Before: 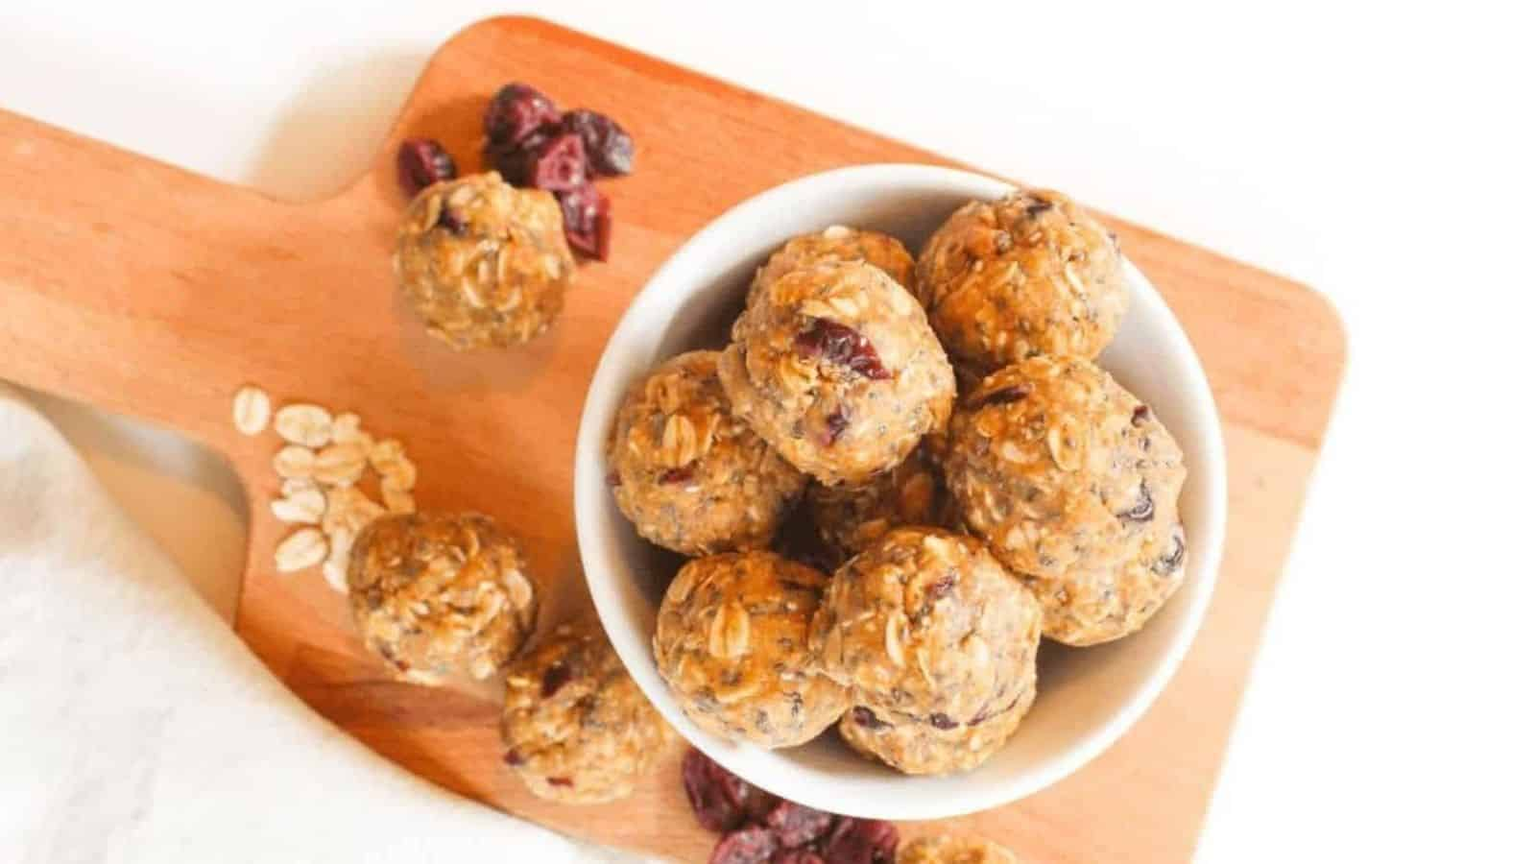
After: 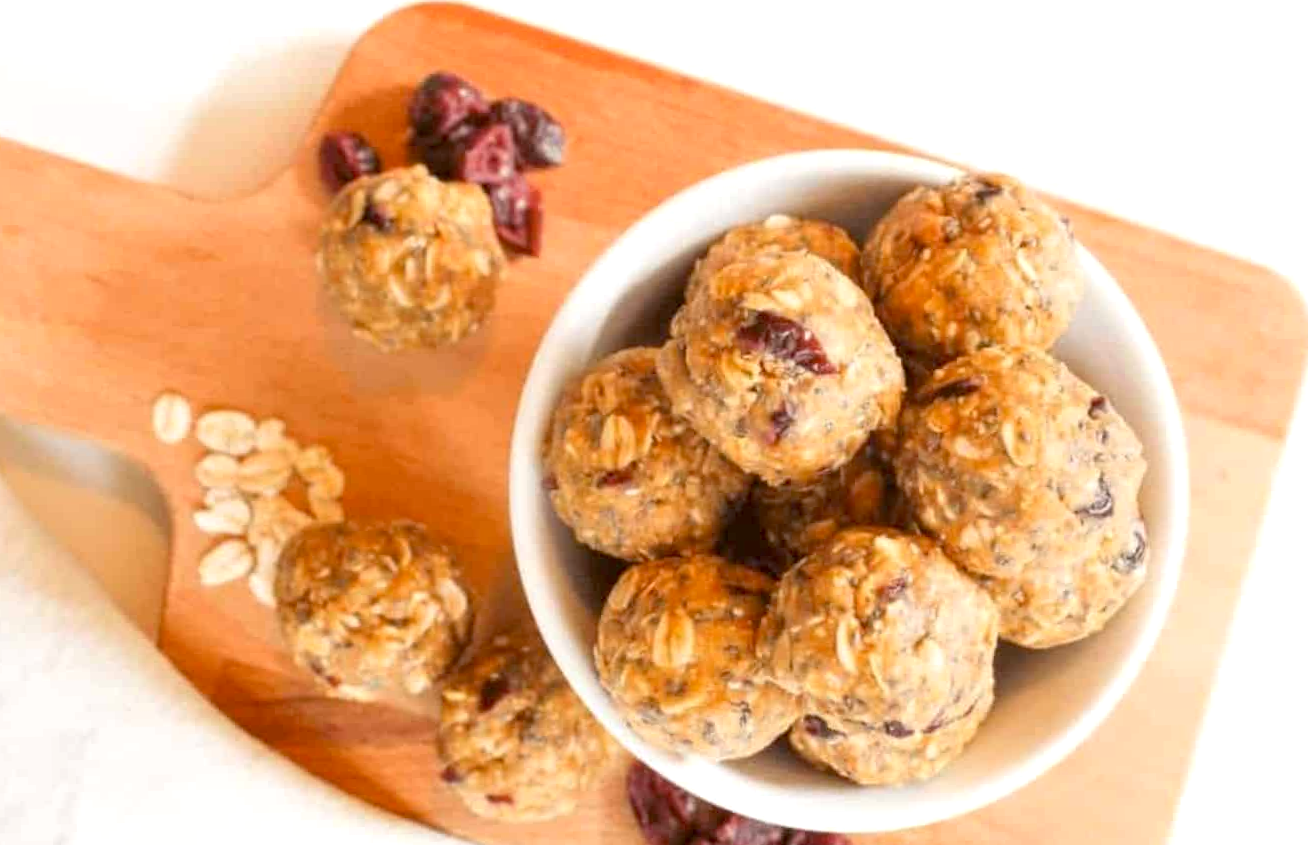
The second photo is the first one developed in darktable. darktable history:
exposure: black level correction 0.007, exposure 0.159 EV, compensate highlight preservation false
crop and rotate: angle 1°, left 4.281%, top 0.642%, right 11.383%, bottom 2.486%
